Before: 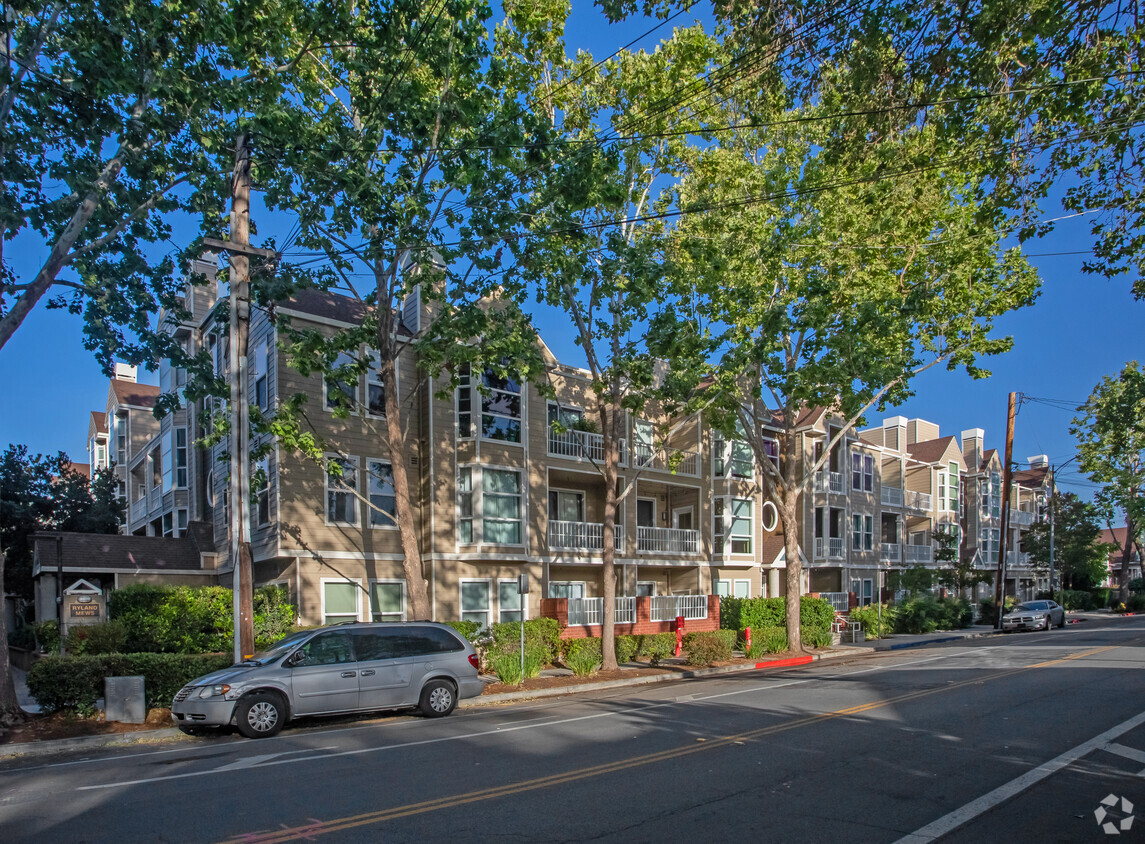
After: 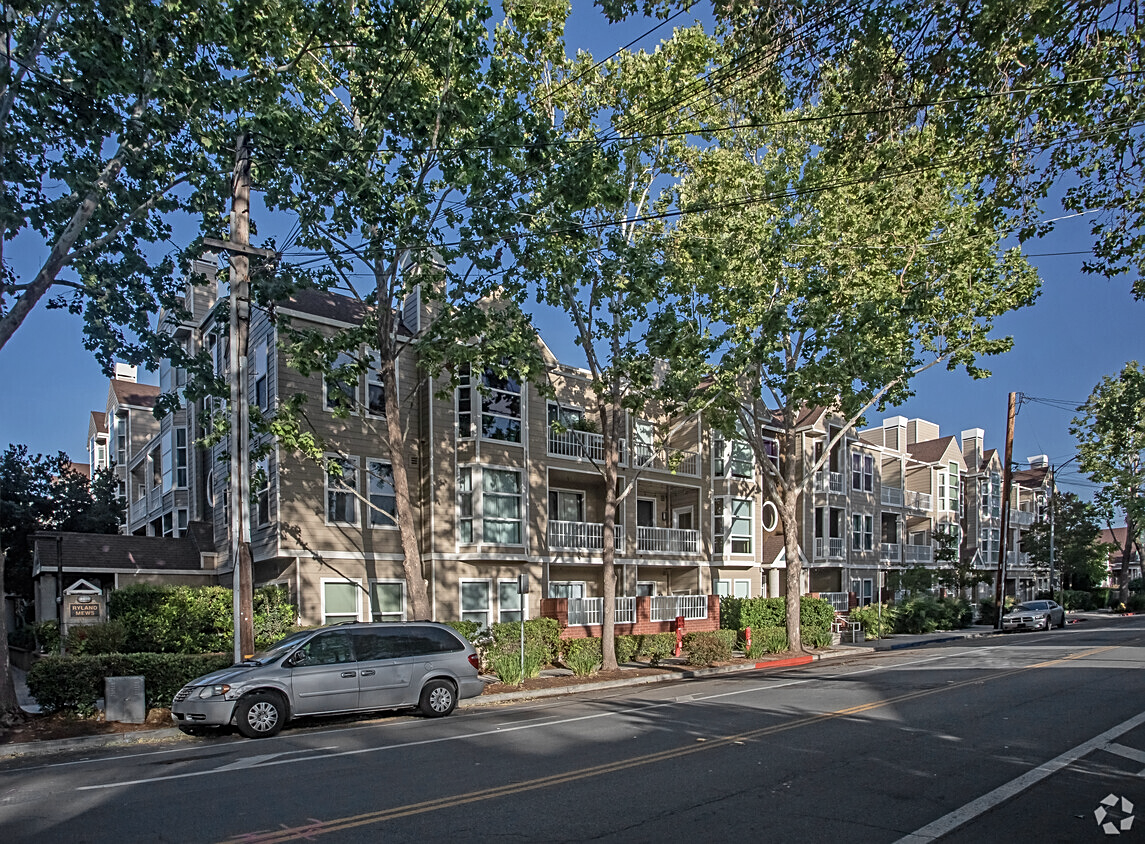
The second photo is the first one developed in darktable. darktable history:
contrast brightness saturation: contrast 0.096, saturation -0.291
sharpen: on, module defaults
